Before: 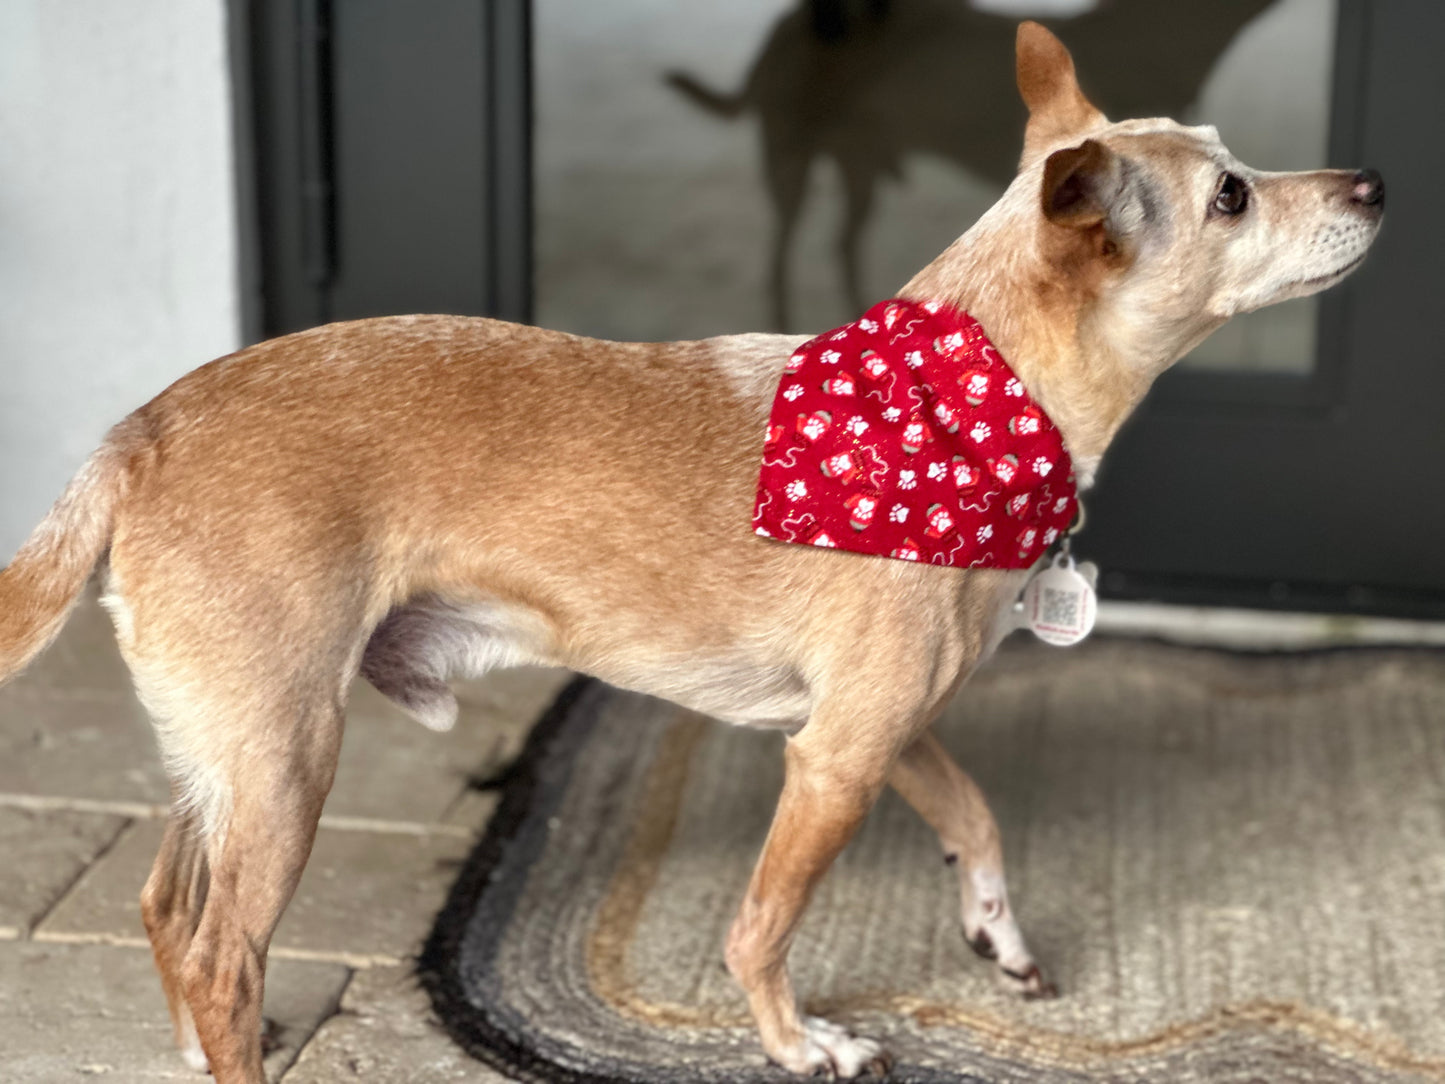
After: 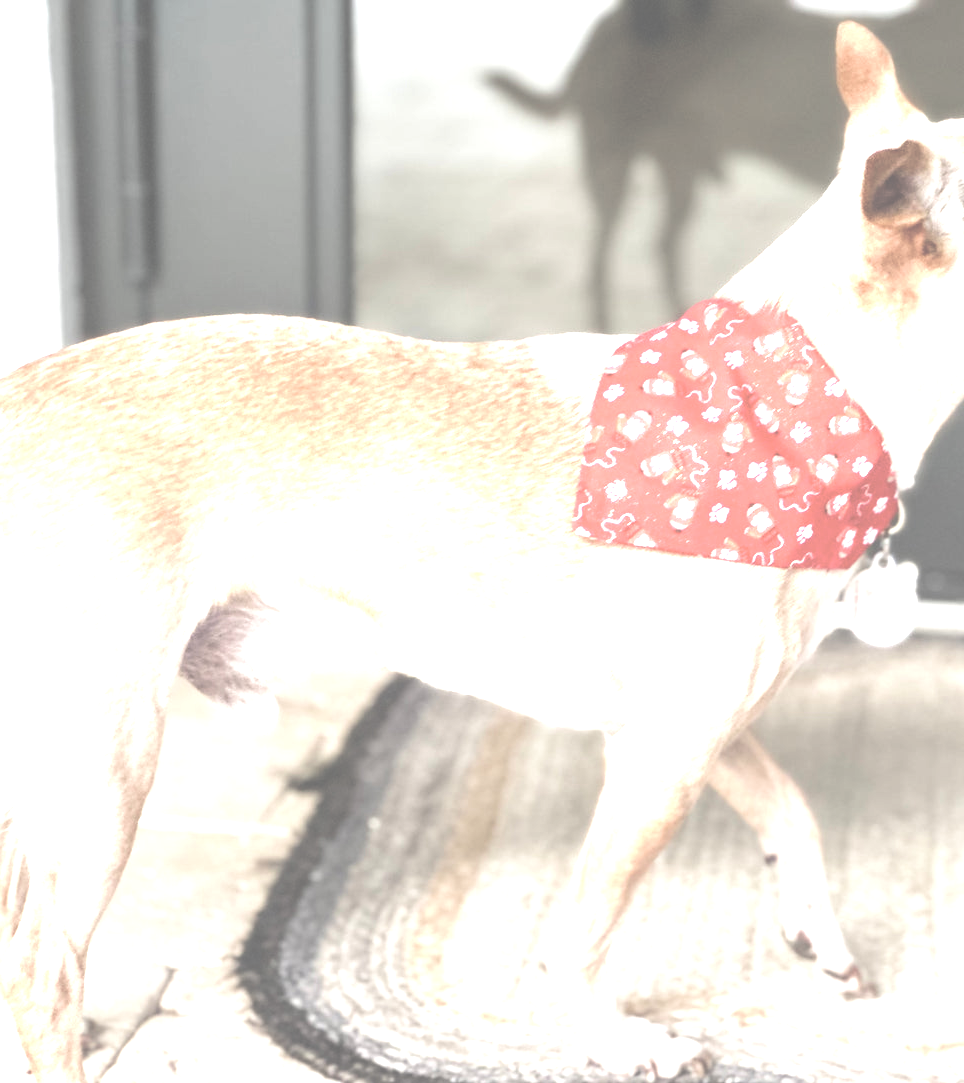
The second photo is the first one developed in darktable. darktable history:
crop and rotate: left 12.479%, right 20.764%
tone equalizer: -8 EV -0.782 EV, -7 EV -0.677 EV, -6 EV -0.581 EV, -5 EV -0.415 EV, -3 EV 0.38 EV, -2 EV 0.6 EV, -1 EV 0.686 EV, +0 EV 0.757 EV
contrast brightness saturation: brightness 0.186, saturation -0.499
exposure: black level correction -0.023, exposure 1.395 EV, compensate highlight preservation false
velvia: on, module defaults
